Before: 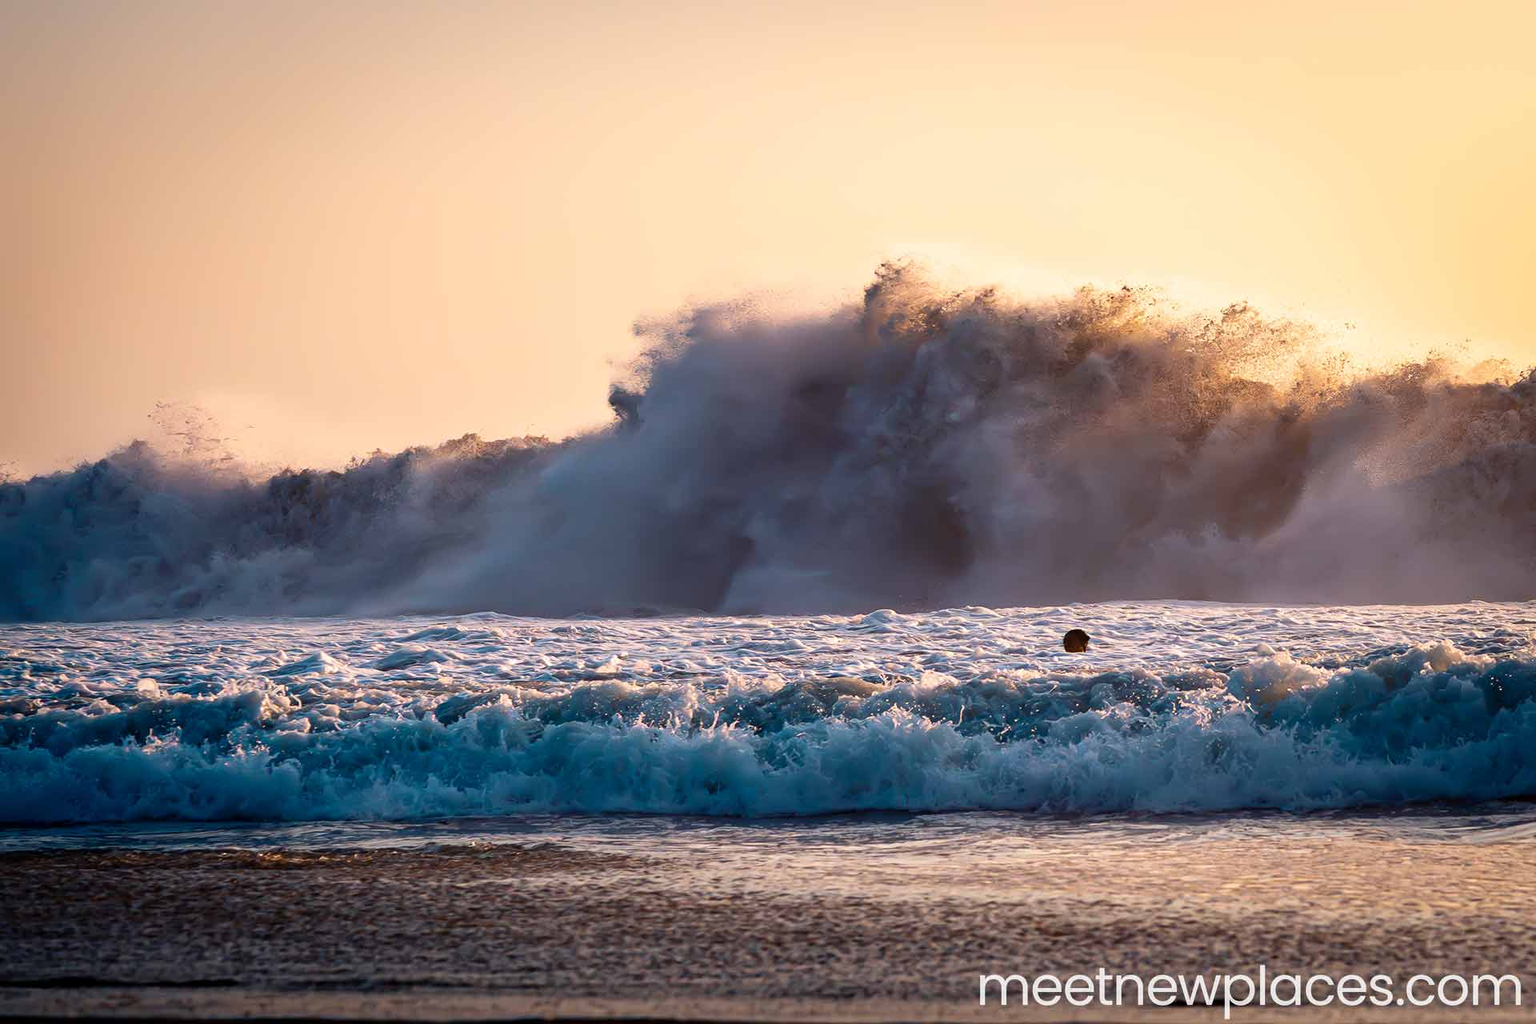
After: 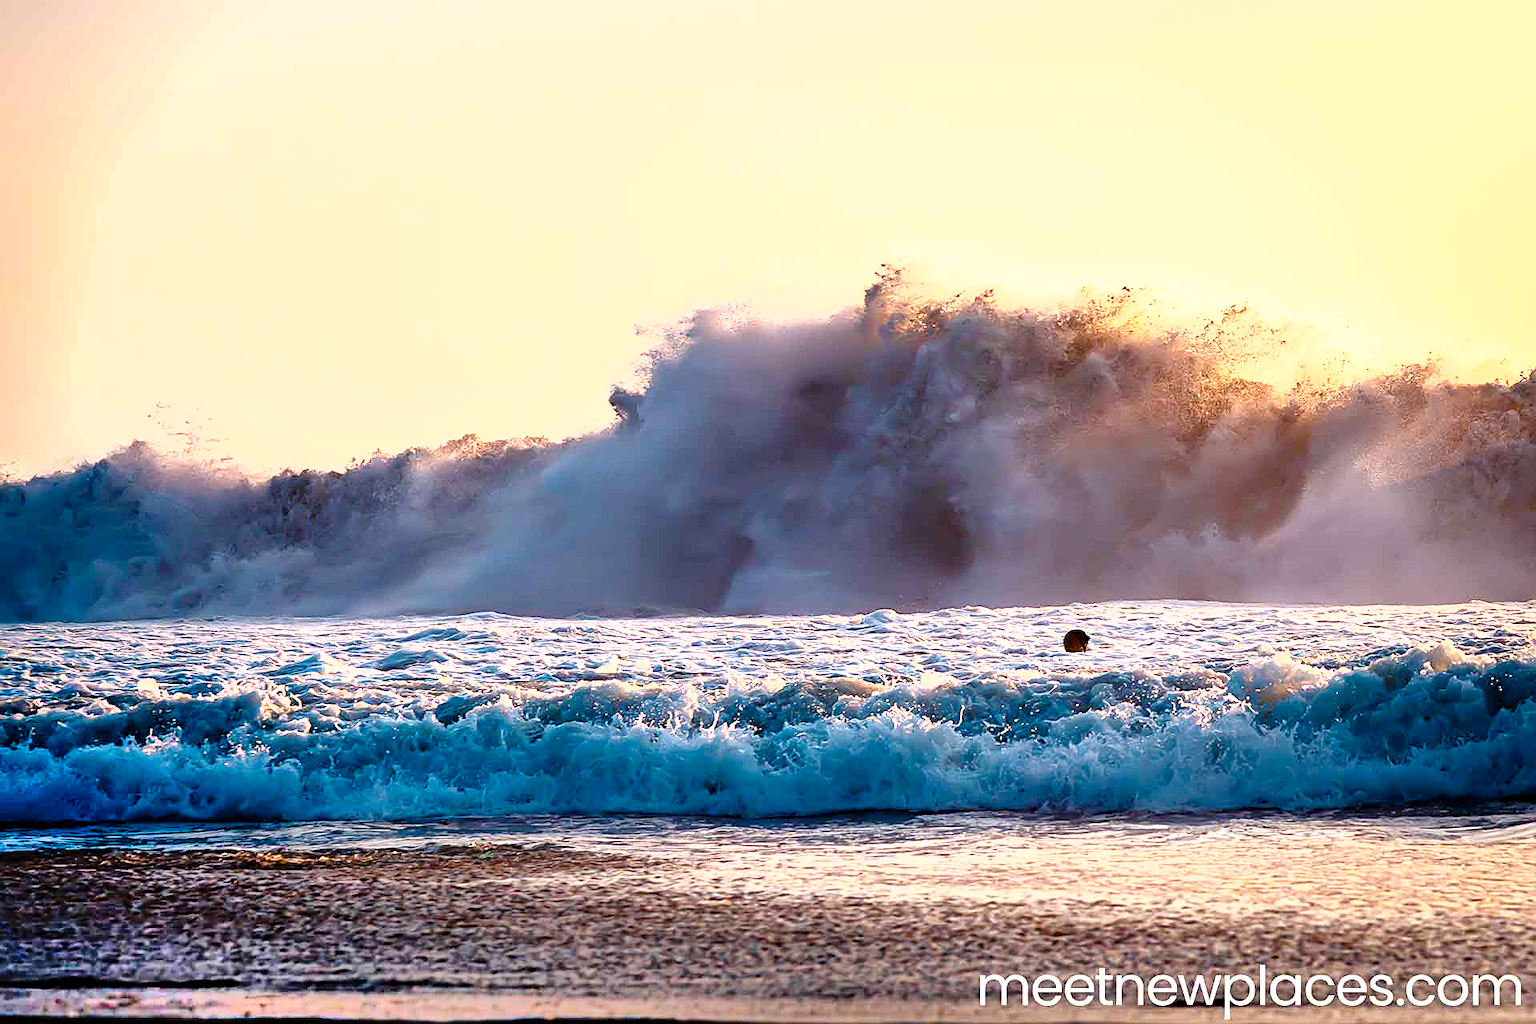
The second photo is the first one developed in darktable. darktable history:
tone equalizer: -8 EV -1.09 EV, -7 EV -1.03 EV, -6 EV -0.903 EV, -5 EV -0.591 EV, -3 EV 0.603 EV, -2 EV 0.863 EV, -1 EV 0.998 EV, +0 EV 1.07 EV
color balance rgb: perceptual saturation grading › global saturation 20%, perceptual saturation grading › highlights -25.715%, perceptual saturation grading › shadows 49.495%
sharpen: on, module defaults
color zones: curves: ch0 [(0, 0.5) (0.143, 0.5) (0.286, 0.5) (0.429, 0.5) (0.571, 0.5) (0.714, 0.476) (0.857, 0.5) (1, 0.5)]; ch2 [(0, 0.5) (0.143, 0.5) (0.286, 0.5) (0.429, 0.5) (0.571, 0.5) (0.714, 0.487) (0.857, 0.5) (1, 0.5)]
shadows and highlights: shadows 74.96, highlights -23.16, soften with gaussian
